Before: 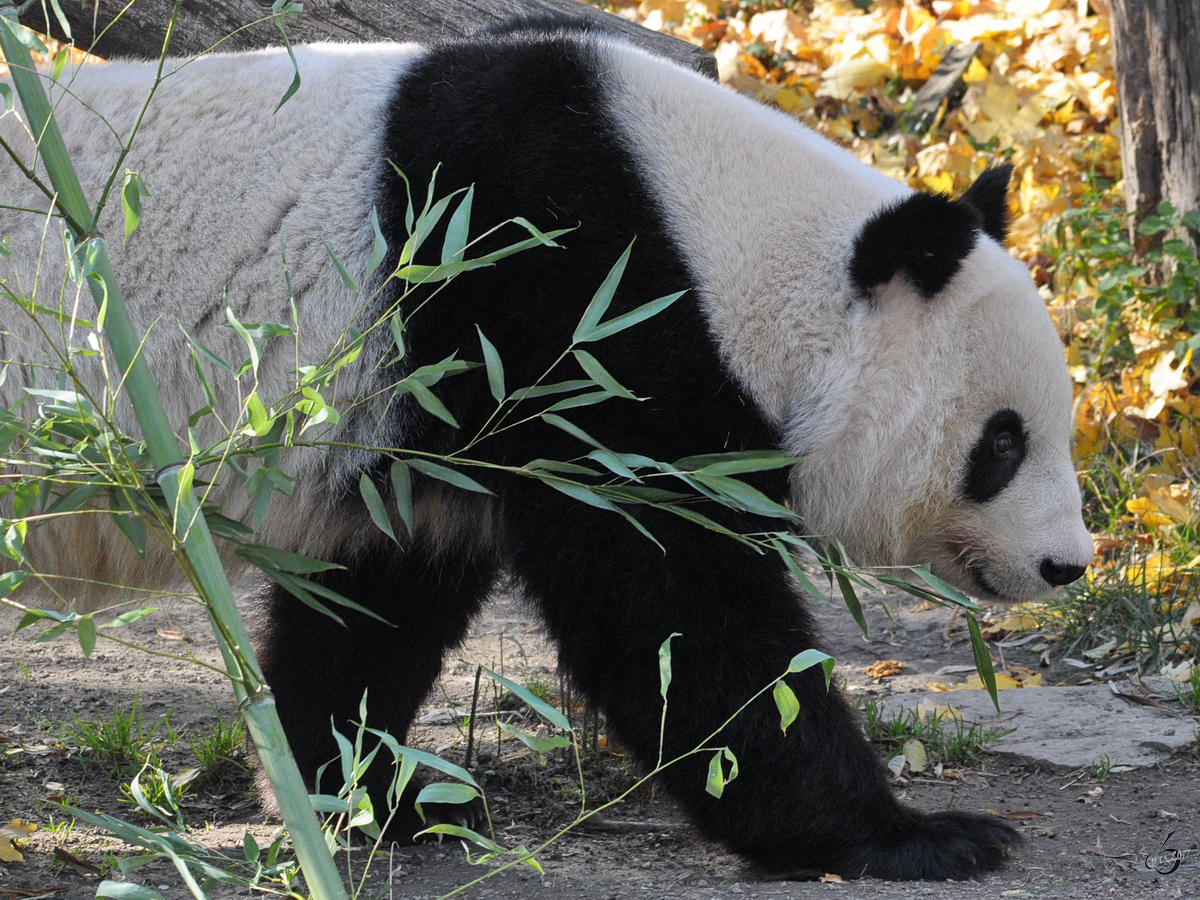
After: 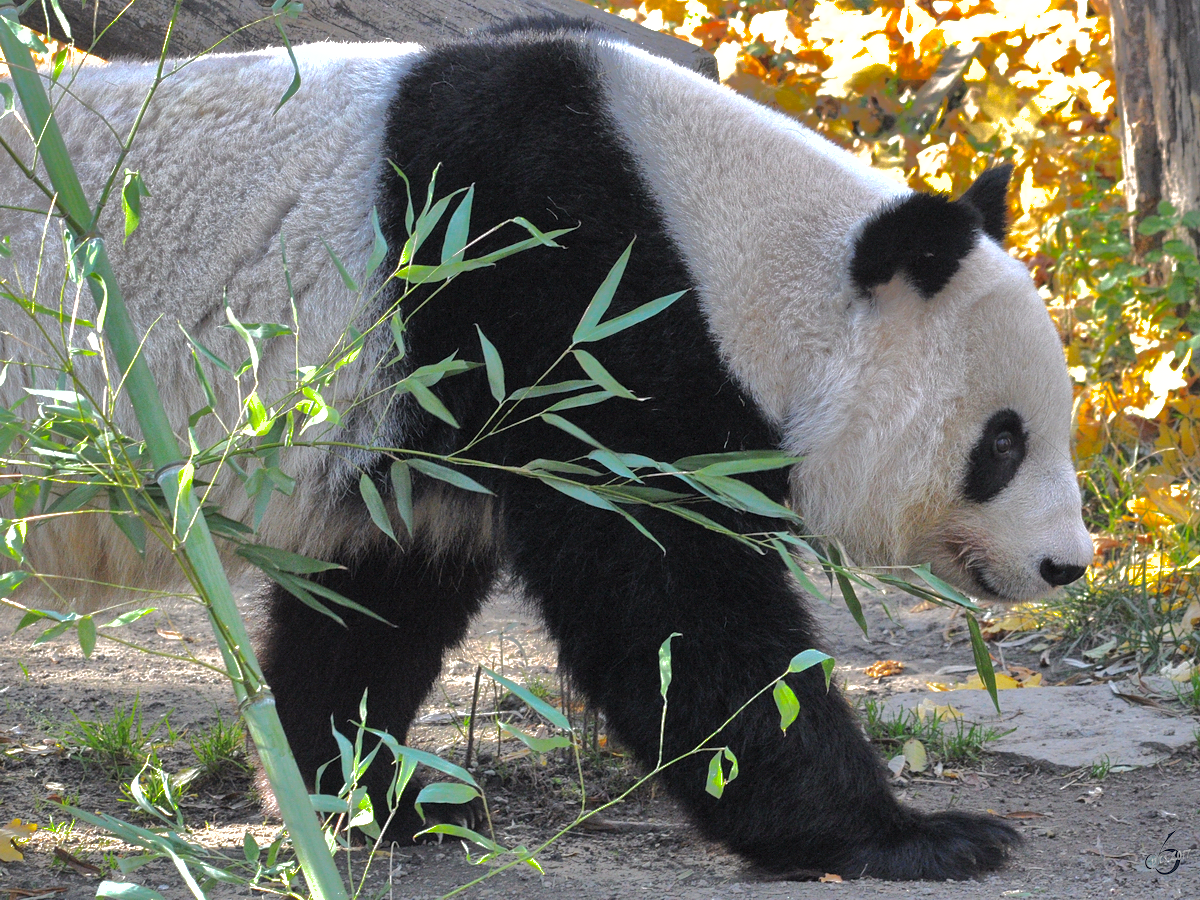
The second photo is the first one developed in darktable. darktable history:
exposure: exposure 0.738 EV, compensate highlight preservation false
shadows and highlights: shadows 39, highlights -74.59
tone equalizer: edges refinement/feathering 500, mask exposure compensation -1.57 EV, preserve details no
